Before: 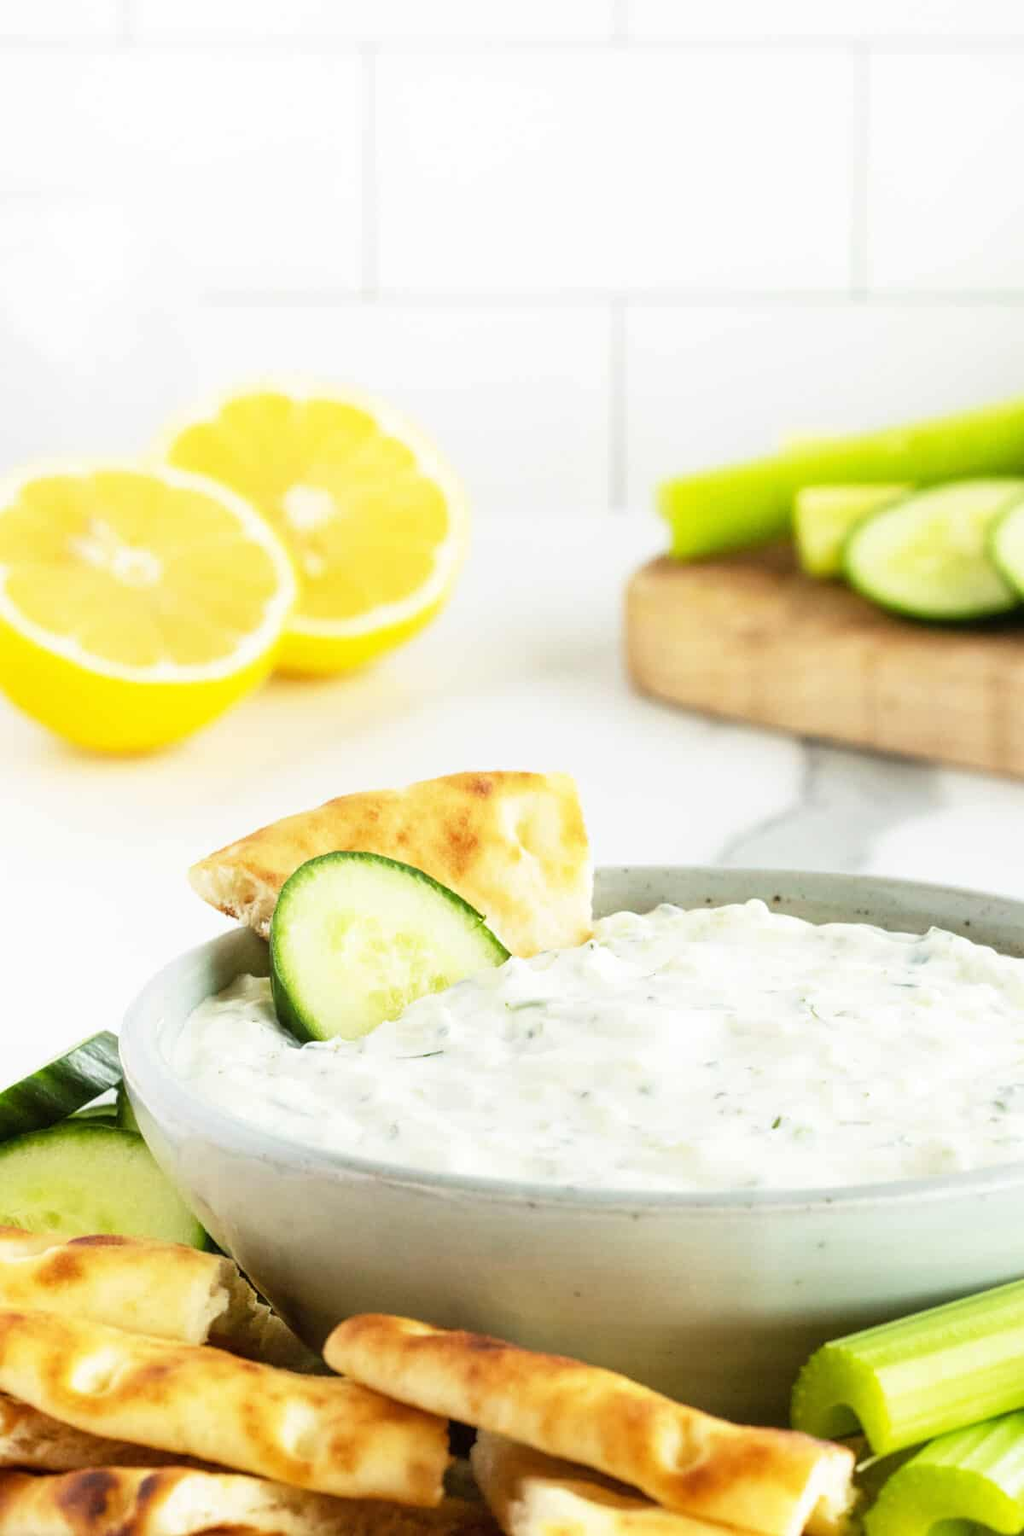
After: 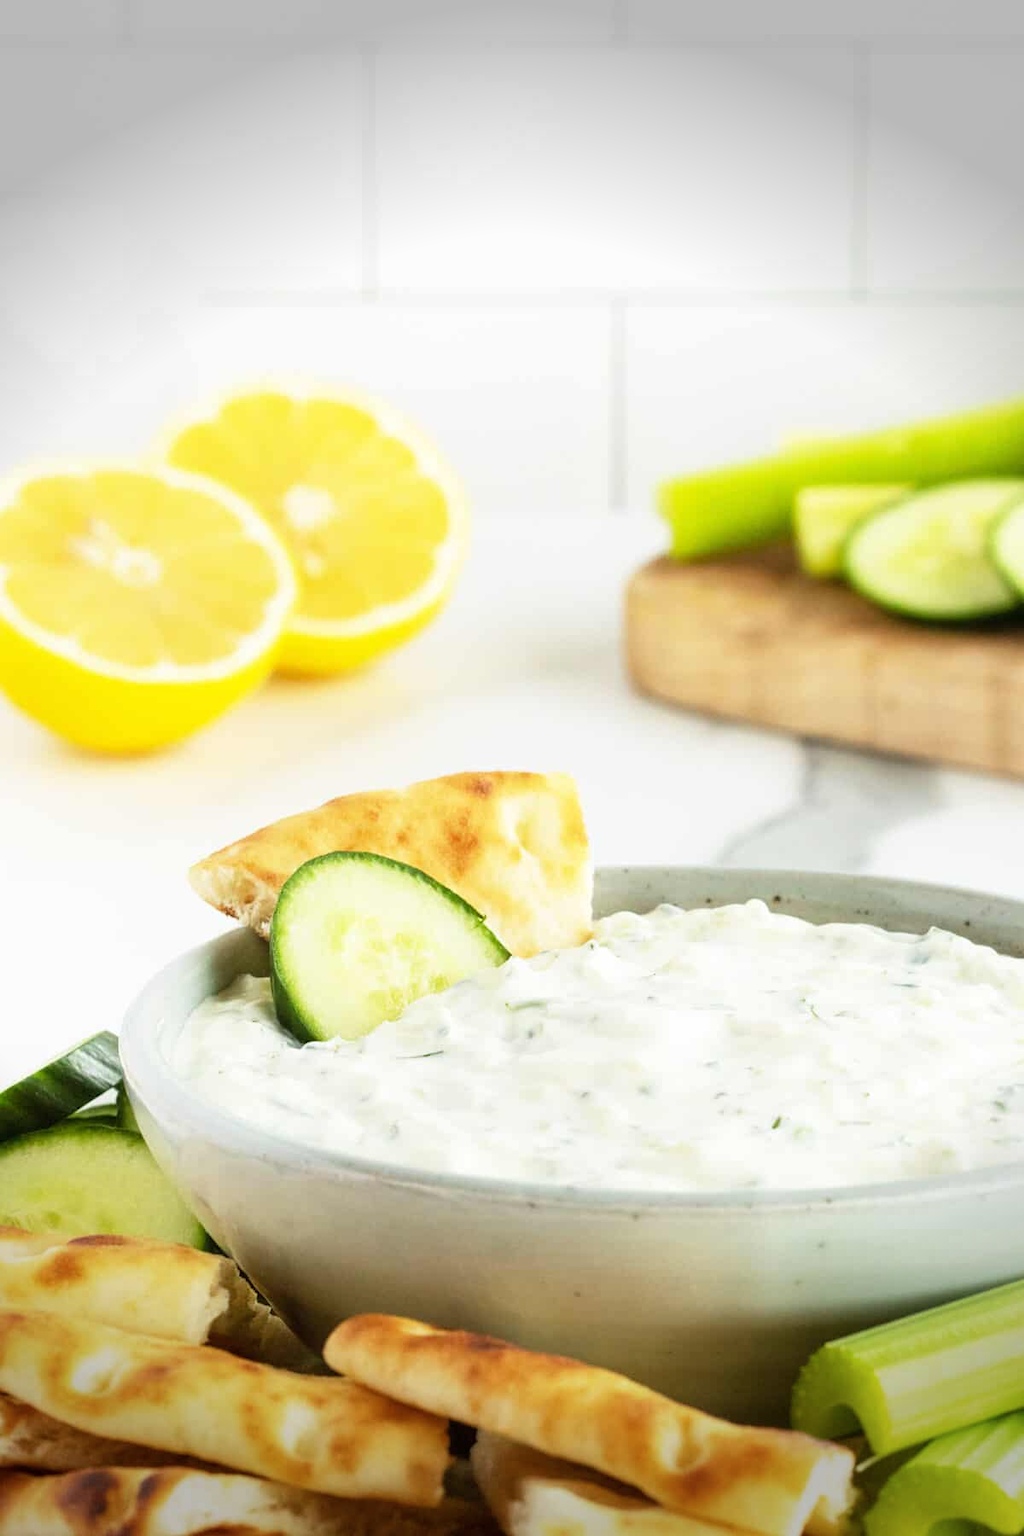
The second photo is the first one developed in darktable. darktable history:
vignetting: fall-off start 90.05%, fall-off radius 38.86%, saturation -0.028, width/height ratio 1.227, shape 1.29
